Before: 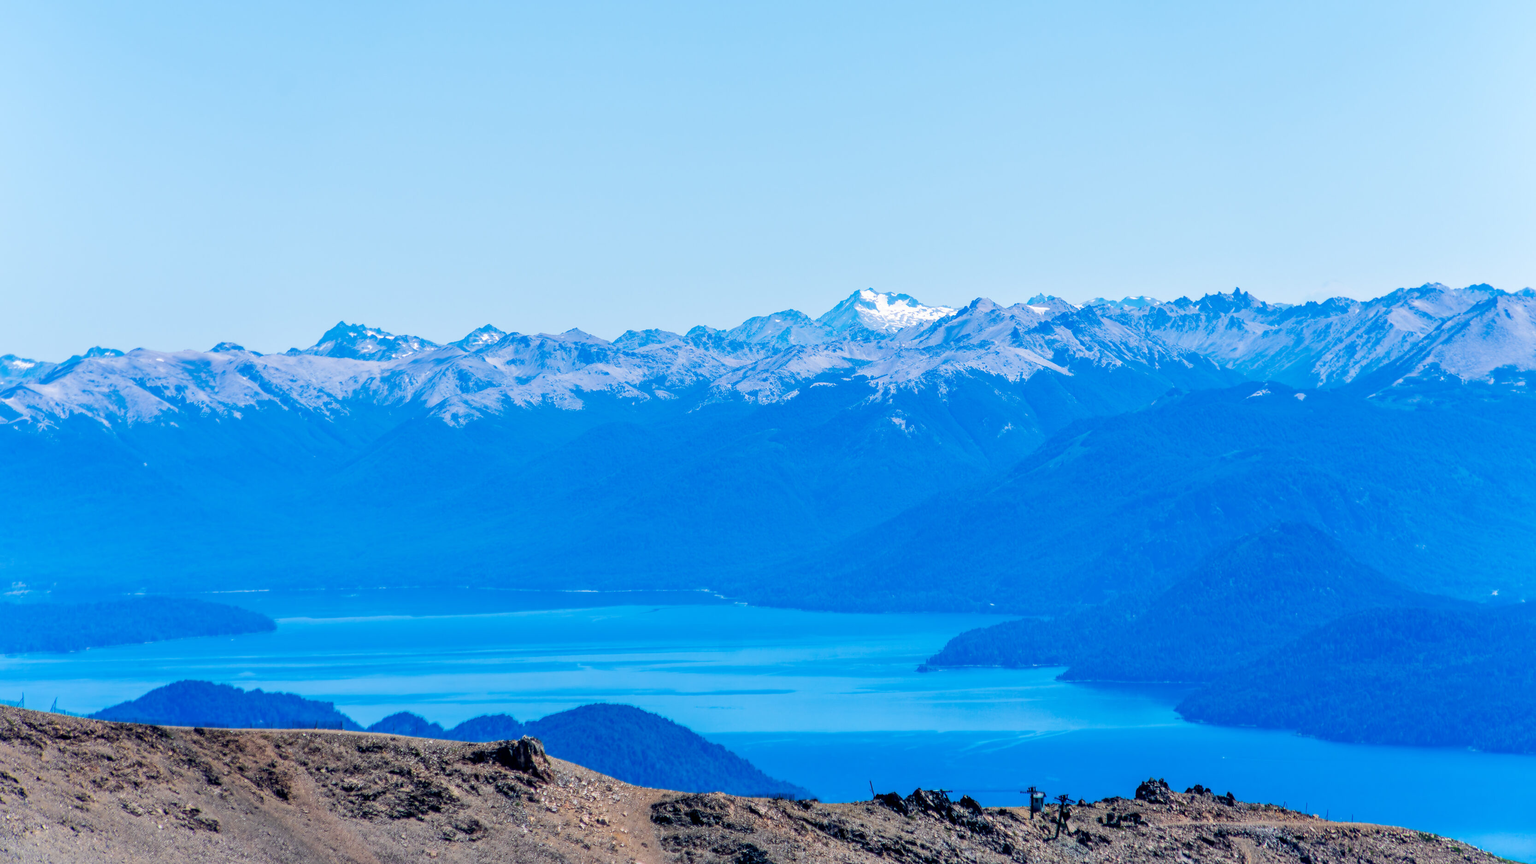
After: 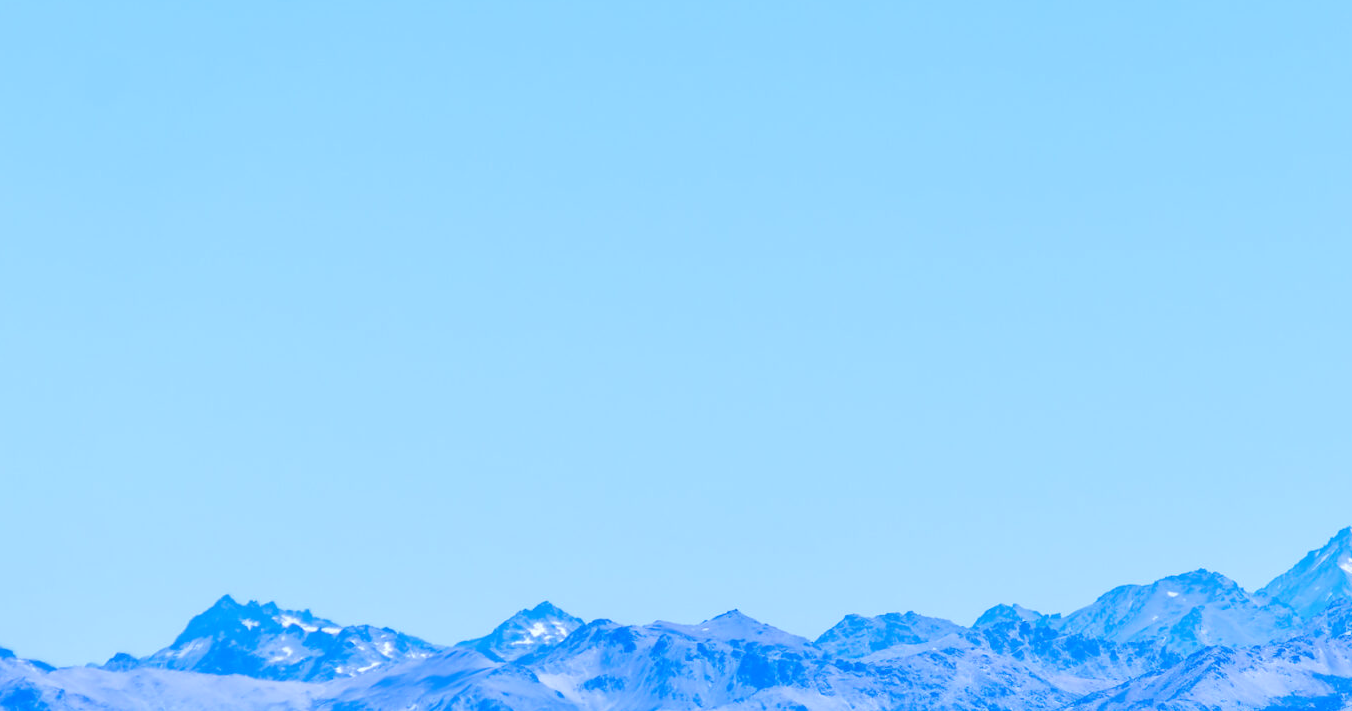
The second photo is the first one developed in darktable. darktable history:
white balance: red 0.926, green 1.003, blue 1.133
crop: left 15.452%, top 5.459%, right 43.956%, bottom 56.62%
